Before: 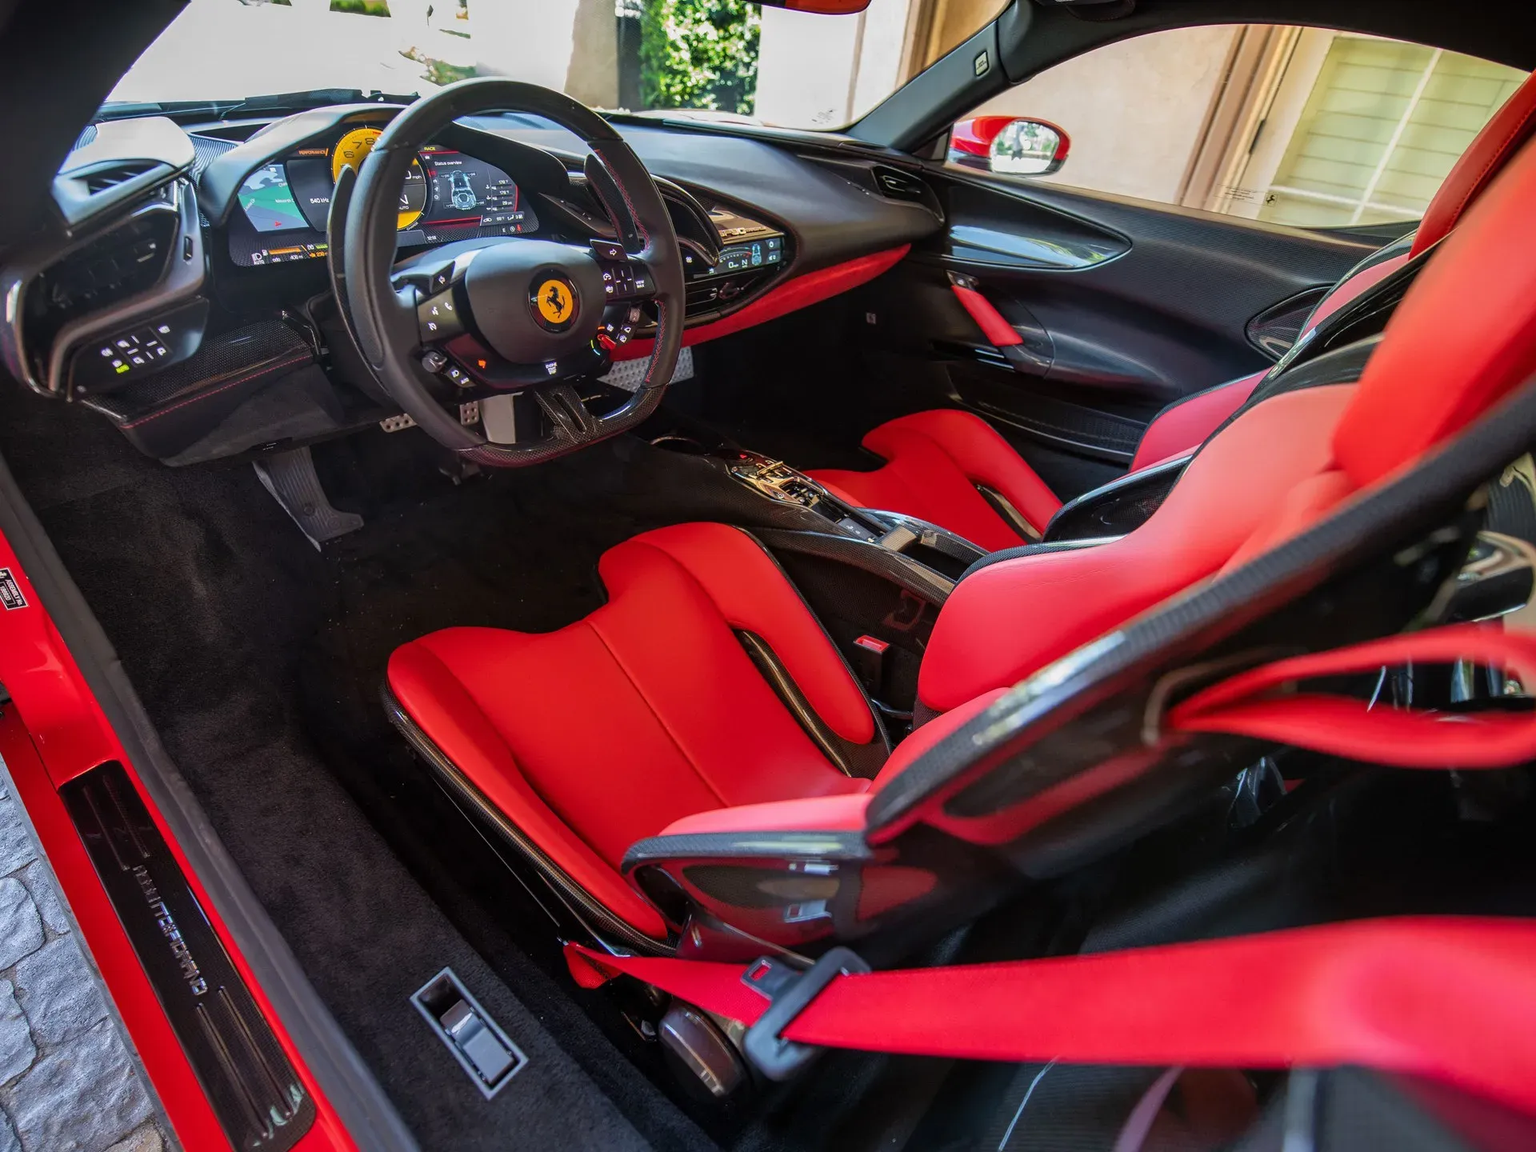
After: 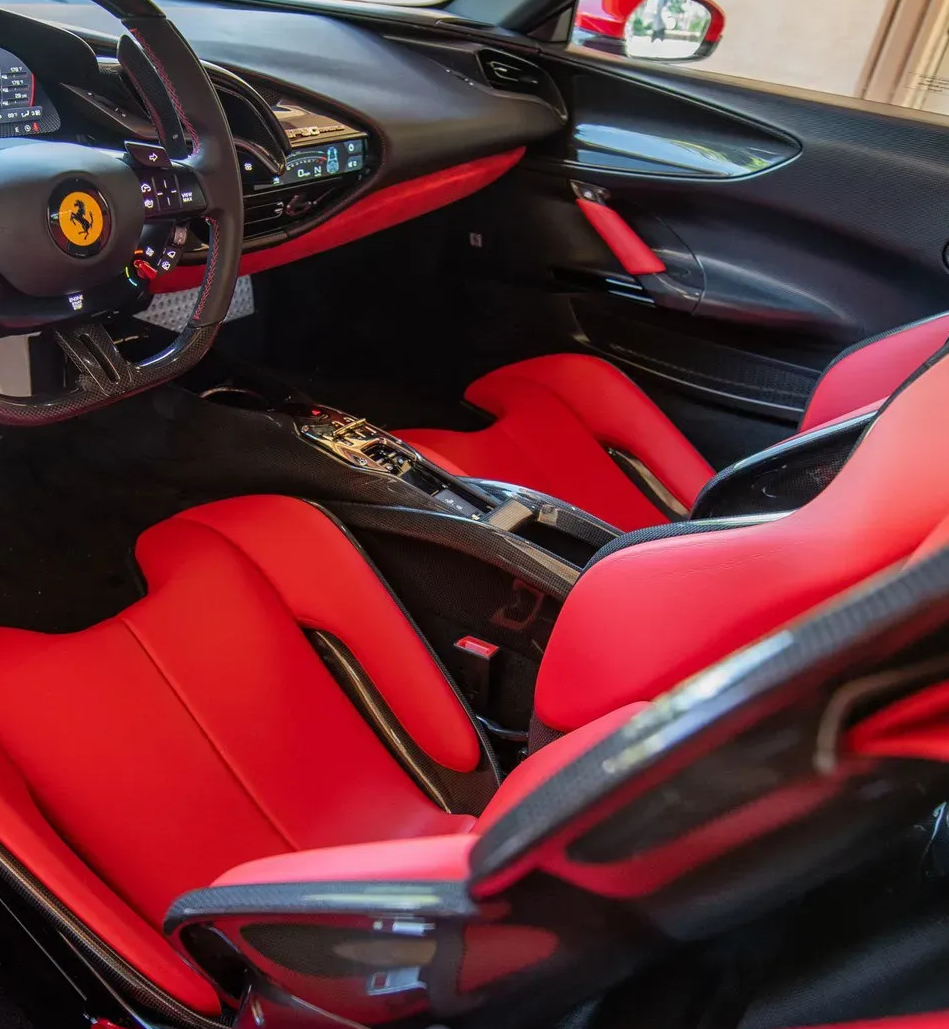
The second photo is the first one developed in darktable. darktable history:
crop: left 31.963%, top 10.984%, right 18.592%, bottom 17.523%
